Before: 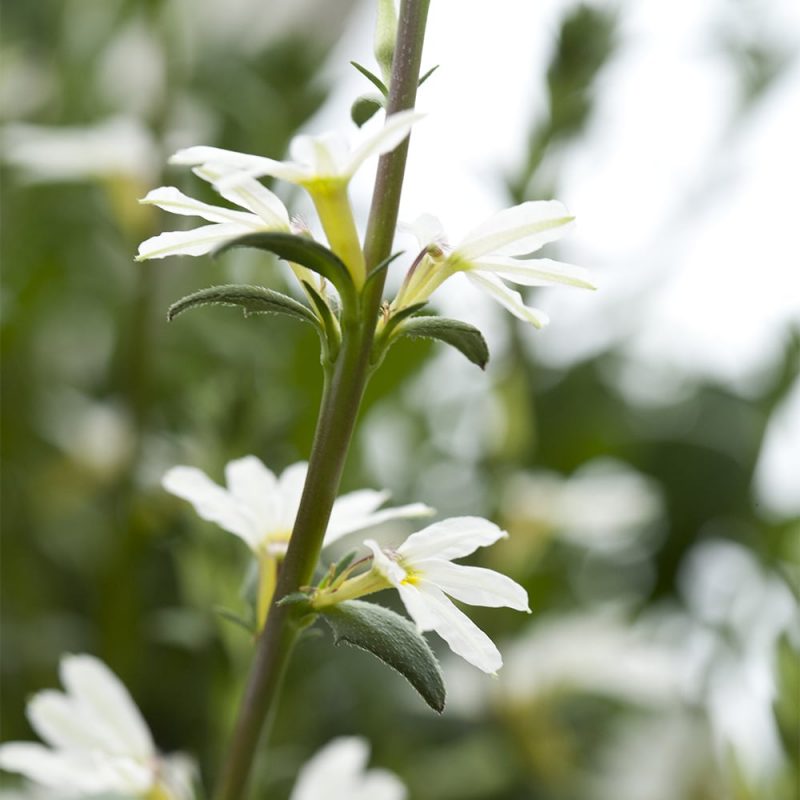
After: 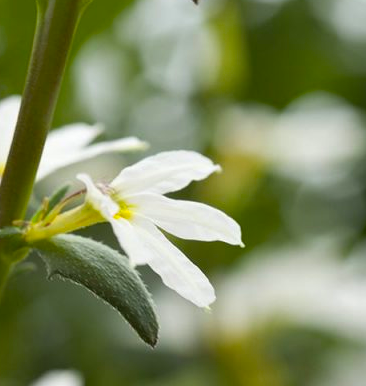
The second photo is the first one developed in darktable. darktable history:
shadows and highlights: soften with gaussian
color balance rgb: linear chroma grading › global chroma 8.33%, perceptual saturation grading › global saturation 18.52%, global vibrance 7.87%
crop: left 35.976%, top 45.819%, right 18.162%, bottom 5.807%
